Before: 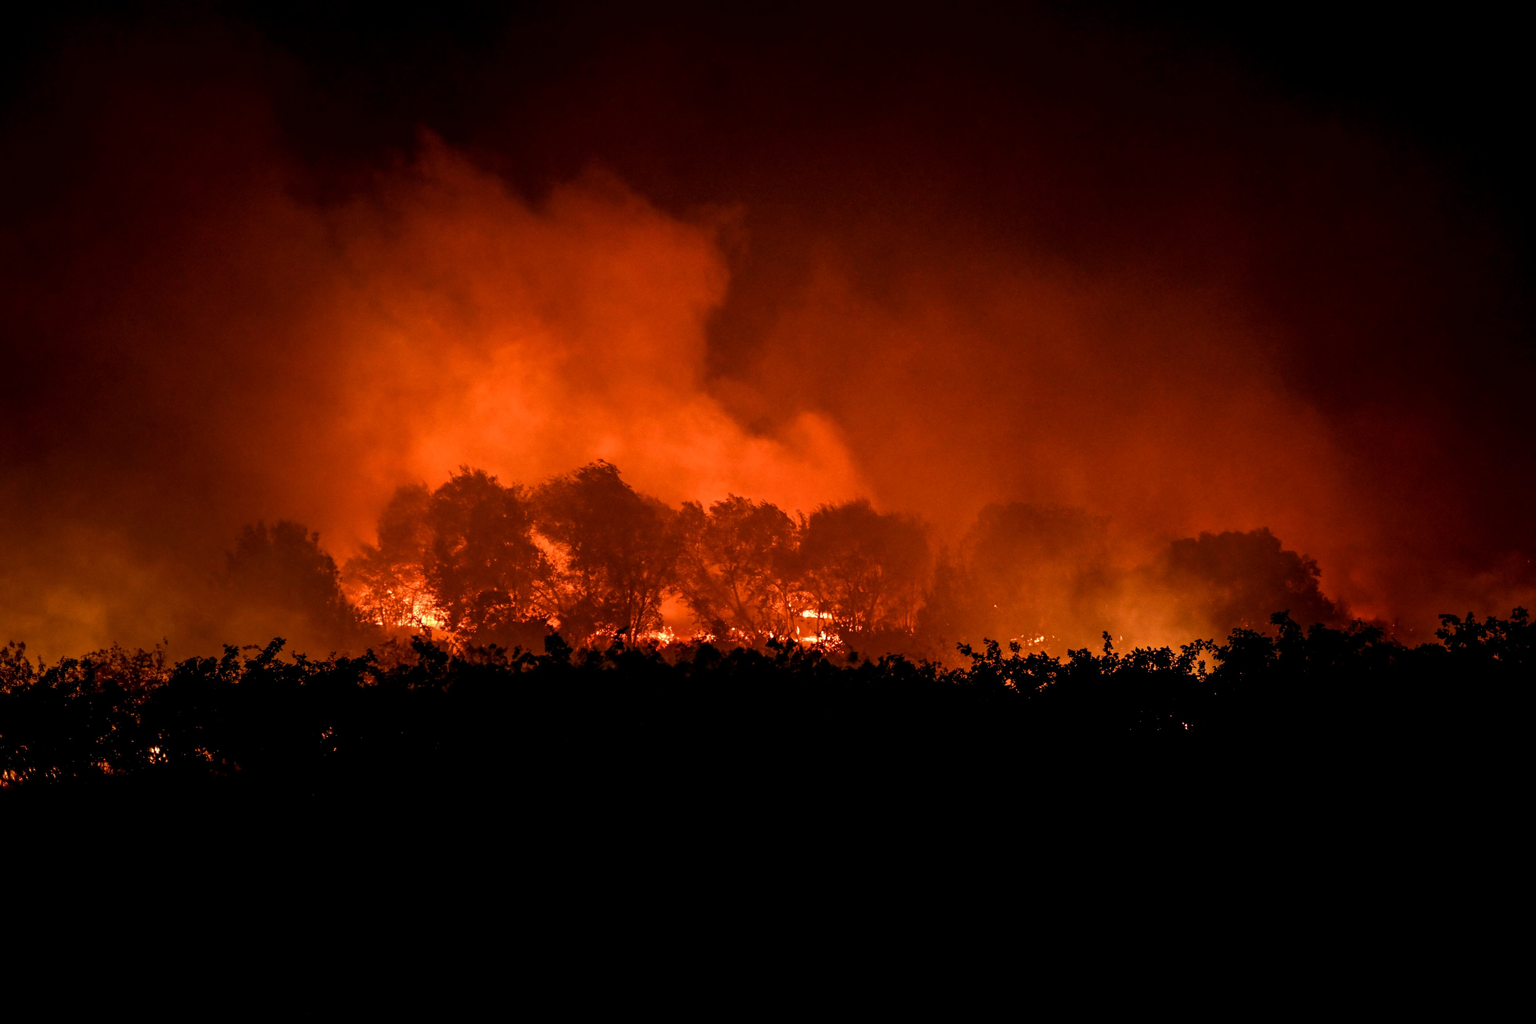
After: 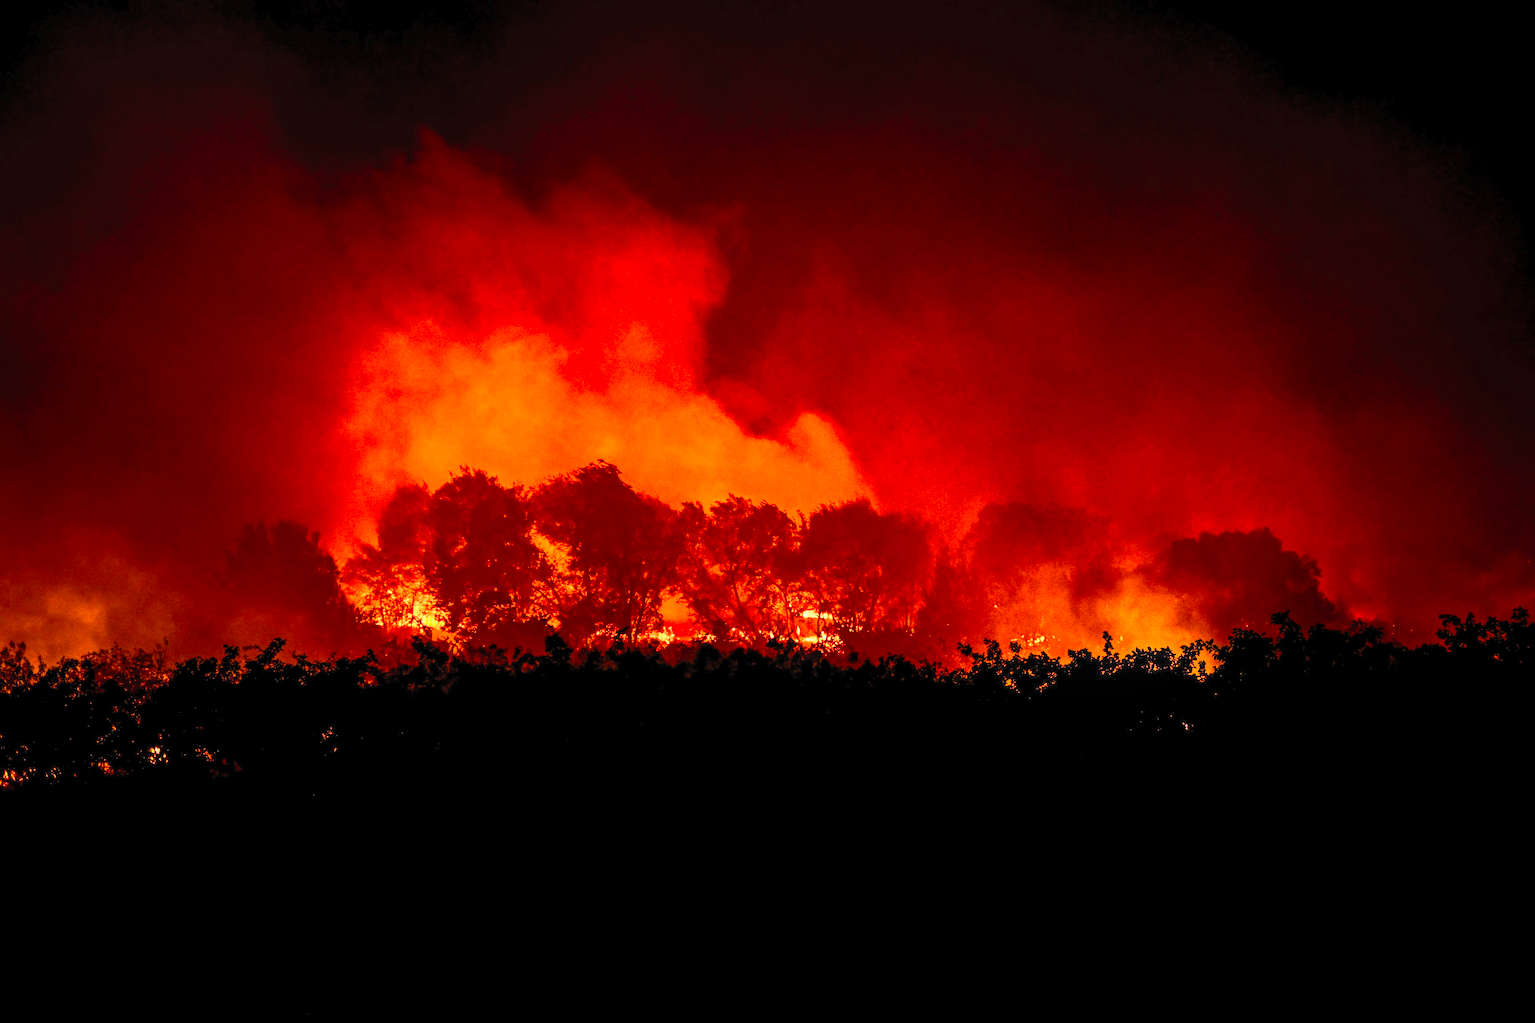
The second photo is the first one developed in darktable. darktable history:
contrast brightness saturation: contrast 0.82, brightness 0.61, saturation 0.593
tone equalizer: smoothing diameter 2.09%, edges refinement/feathering 19.11, mask exposure compensation -1.57 EV, filter diffusion 5
local contrast: on, module defaults
